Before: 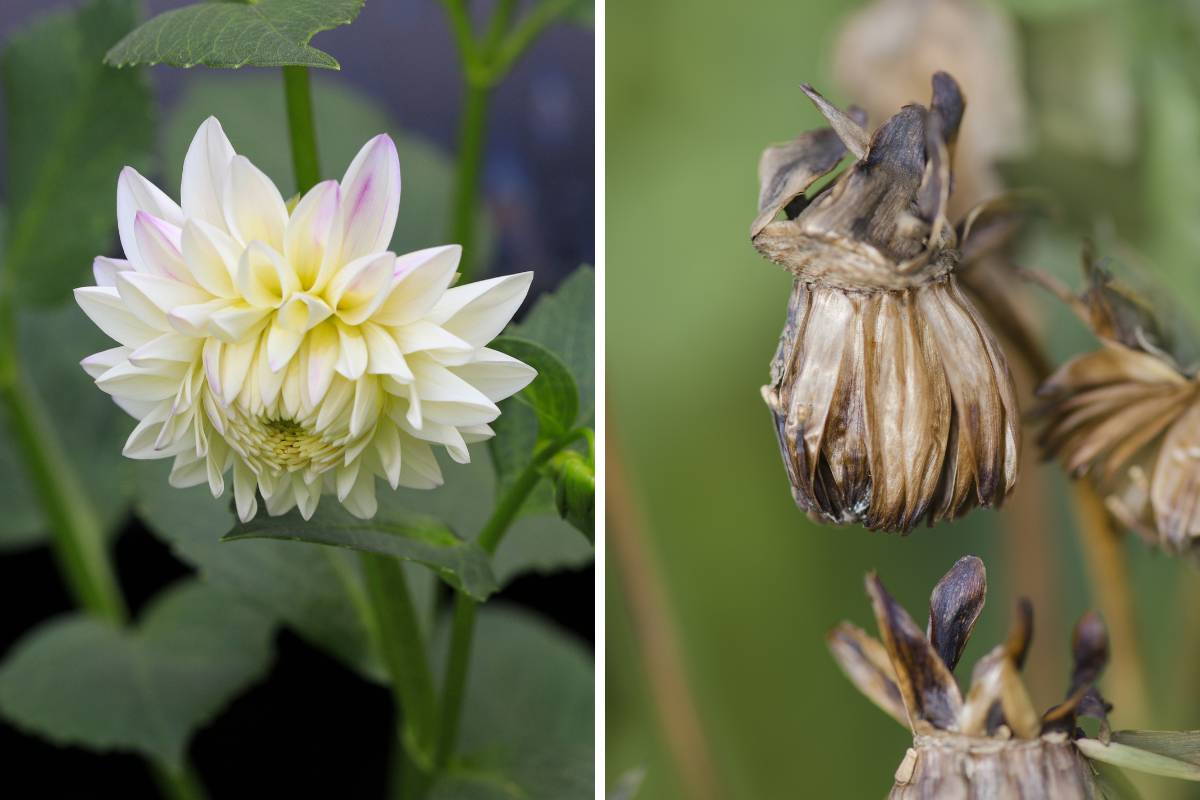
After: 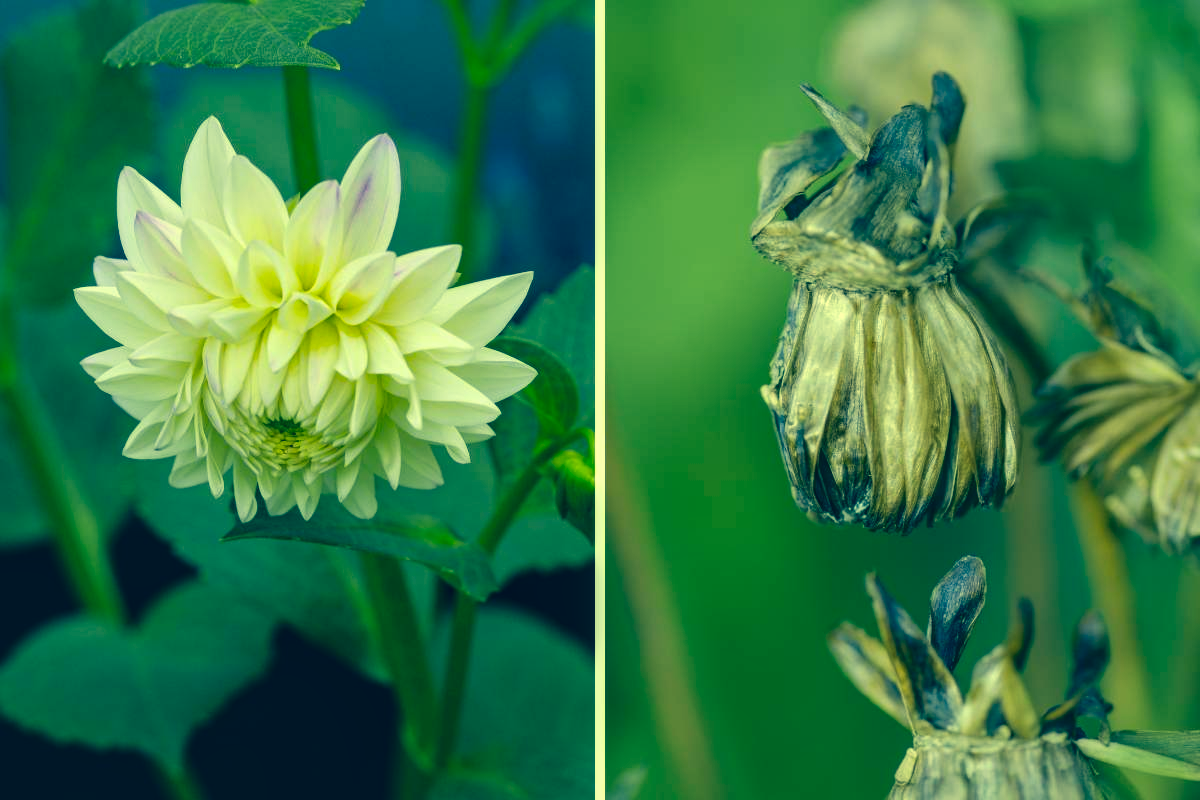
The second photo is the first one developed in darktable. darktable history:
local contrast: on, module defaults
color correction: highlights a* -16.34, highlights b* 39.85, shadows a* -39.38, shadows b* -25.95
